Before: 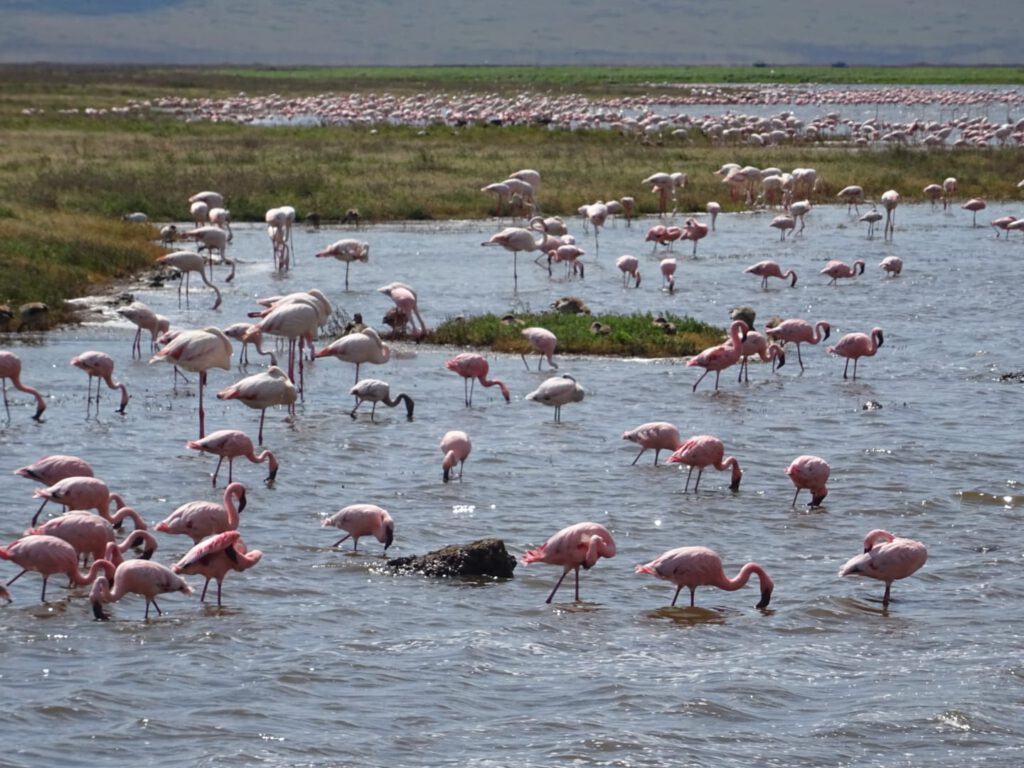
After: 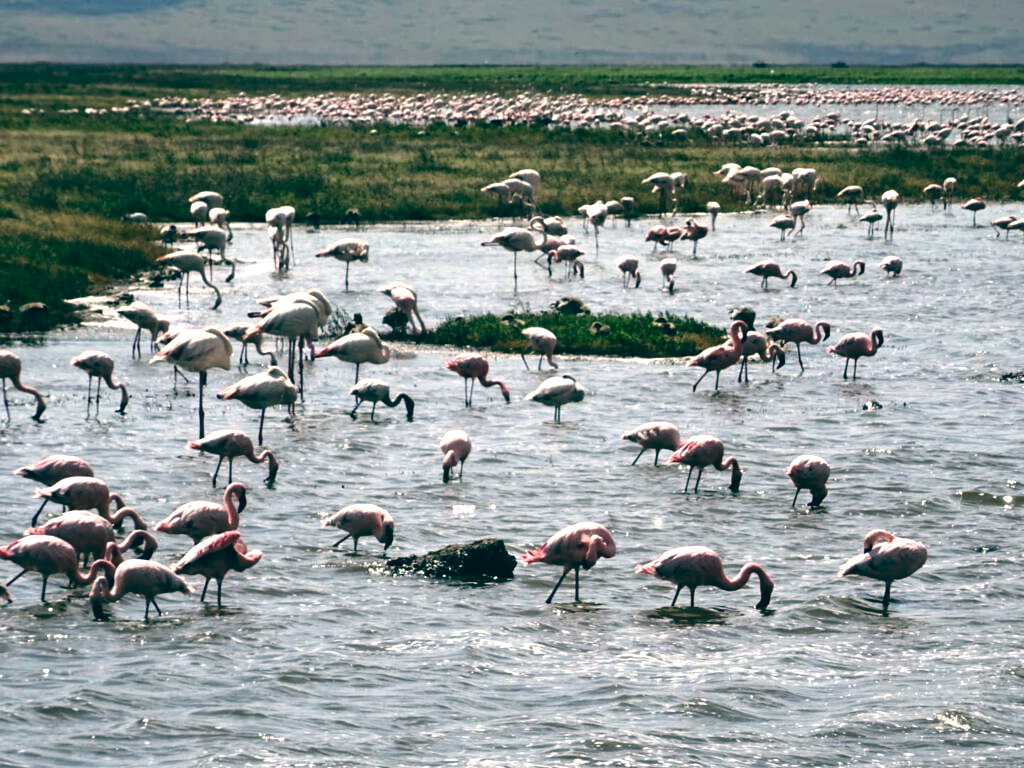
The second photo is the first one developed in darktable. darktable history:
color balance: lift [1.005, 0.99, 1.007, 1.01], gamma [1, 0.979, 1.011, 1.021], gain [0.923, 1.098, 1.025, 0.902], input saturation 90.45%, contrast 7.73%, output saturation 105.91%
tone equalizer: -8 EV -1.08 EV, -7 EV -1.01 EV, -6 EV -0.867 EV, -5 EV -0.578 EV, -3 EV 0.578 EV, -2 EV 0.867 EV, -1 EV 1.01 EV, +0 EV 1.08 EV, edges refinement/feathering 500, mask exposure compensation -1.57 EV, preserve details no
exposure: black level correction 0.01, exposure 0.011 EV, compensate highlight preservation false
